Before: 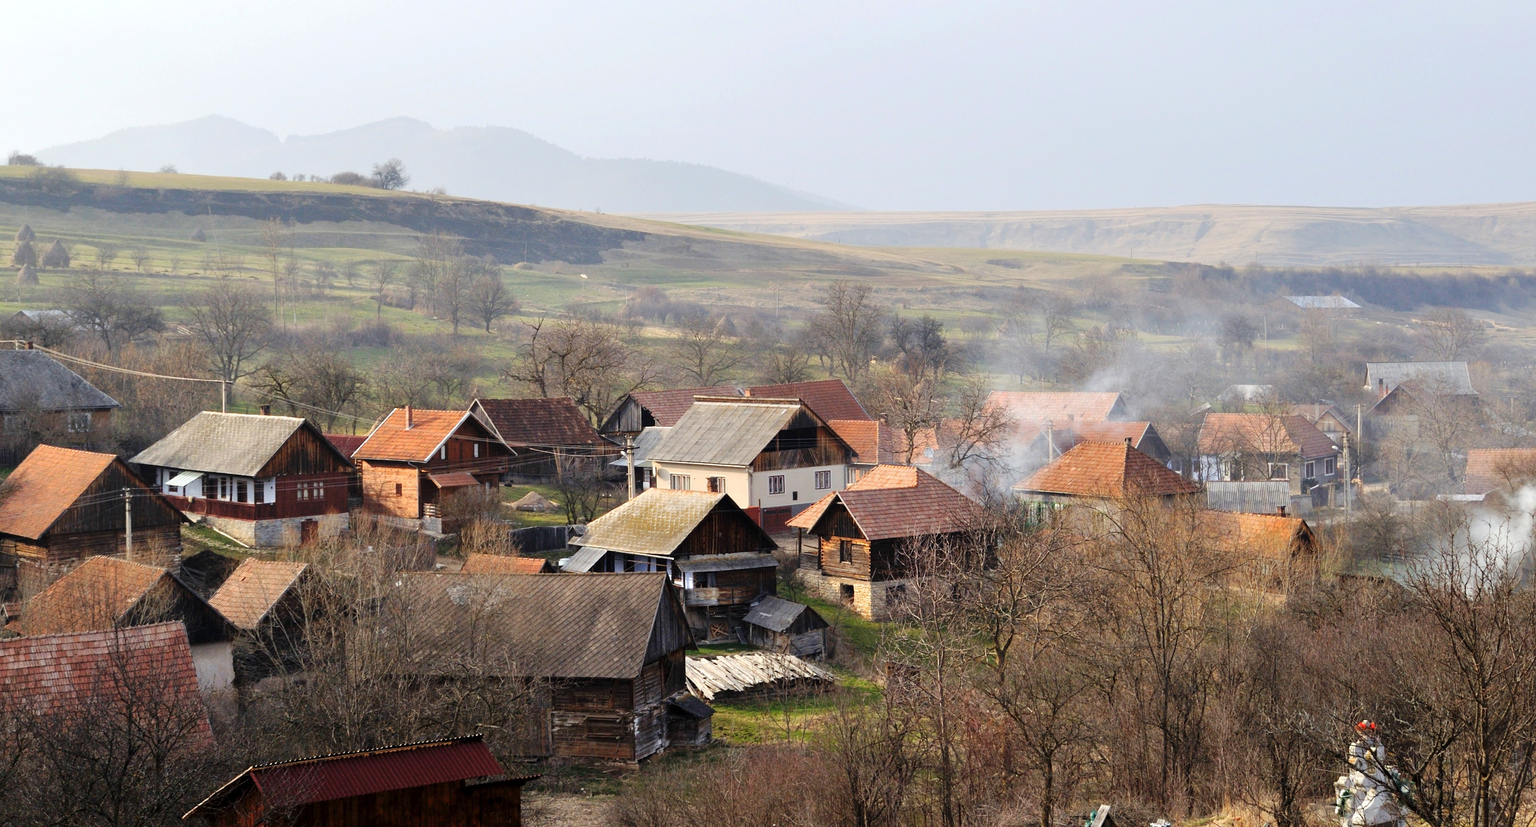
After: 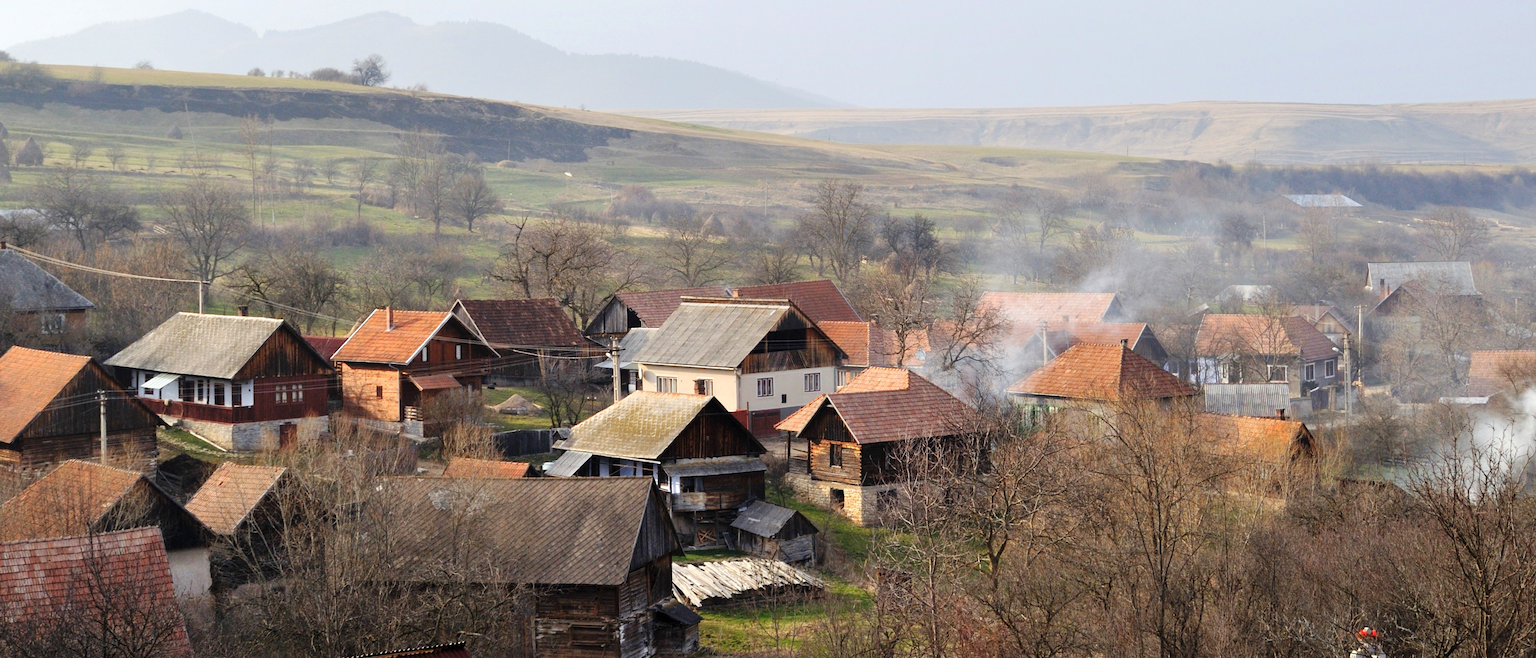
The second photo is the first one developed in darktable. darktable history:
crop and rotate: left 1.814%, top 12.818%, right 0.25%, bottom 9.225%
tone equalizer: on, module defaults
